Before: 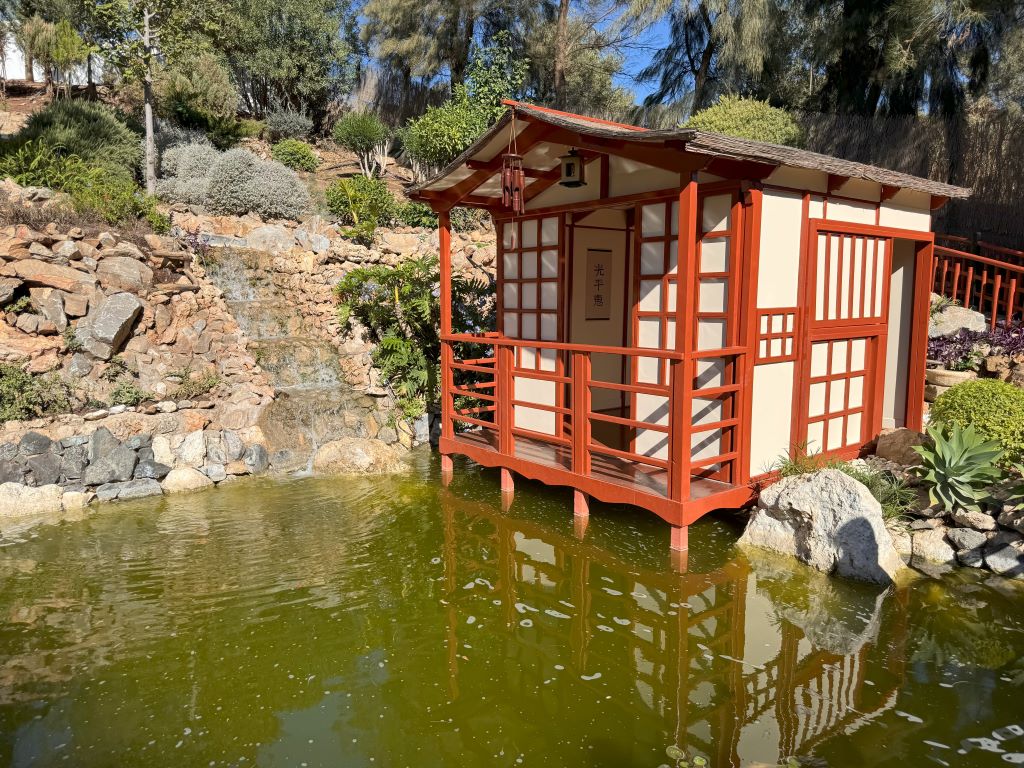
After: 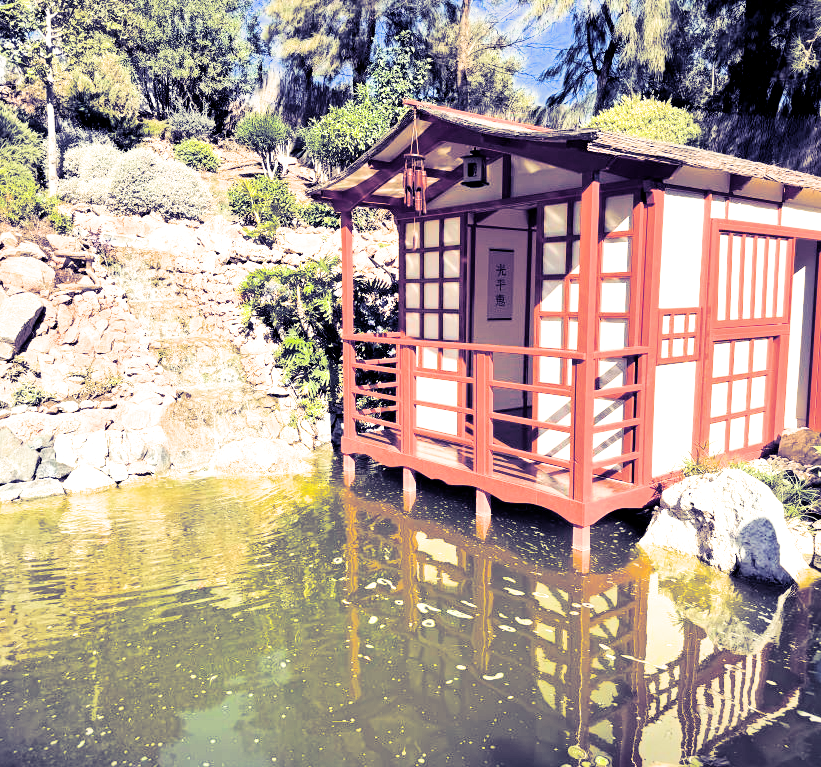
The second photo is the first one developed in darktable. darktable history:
crop and rotate: left 9.597%, right 10.195%
filmic rgb: hardness 4.17, contrast 1.364, color science v6 (2022)
exposure: black level correction 0.001, exposure 1.735 EV, compensate highlight preservation false
split-toning: shadows › hue 242.67°, shadows › saturation 0.733, highlights › hue 45.33°, highlights › saturation 0.667, balance -53.304, compress 21.15%
local contrast: mode bilateral grid, contrast 20, coarseness 50, detail 120%, midtone range 0.2
